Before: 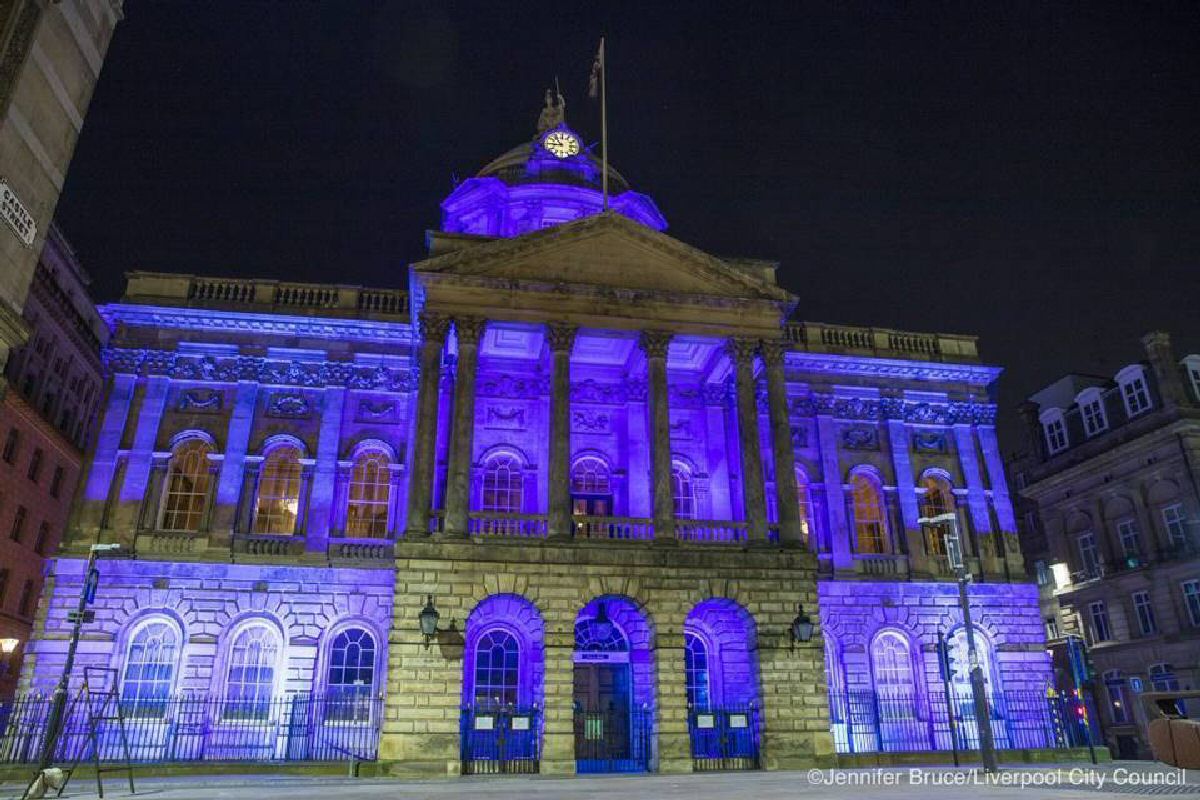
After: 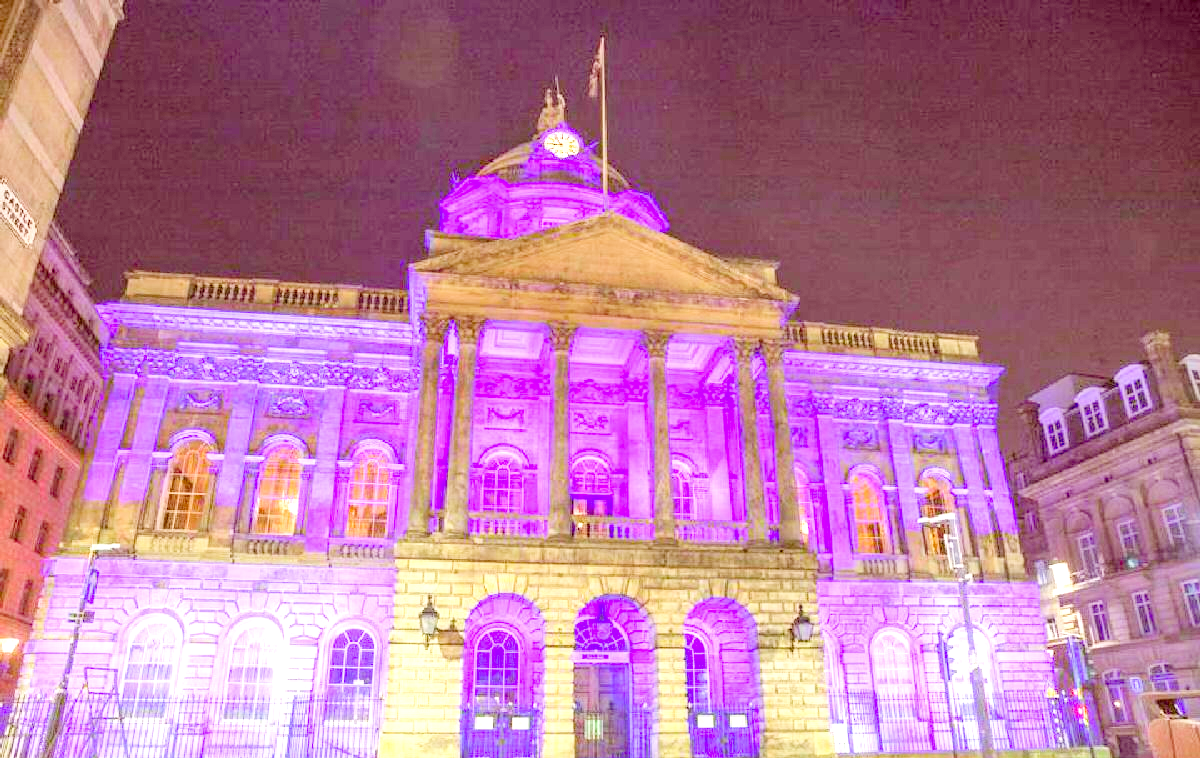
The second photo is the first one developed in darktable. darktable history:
color correction: highlights a* 9.08, highlights b* 9.01, shadows a* 39.66, shadows b* 39.33, saturation 0.801
levels: levels [0.008, 0.318, 0.836]
crop and rotate: top 0.004%, bottom 5.16%
filmic rgb: black relative exposure -7.65 EV, white relative exposure 4.56 EV, hardness 3.61, iterations of high-quality reconstruction 0, contrast in shadows safe
exposure: black level correction 0, exposure 1.626 EV, compensate exposure bias true, compensate highlight preservation false
